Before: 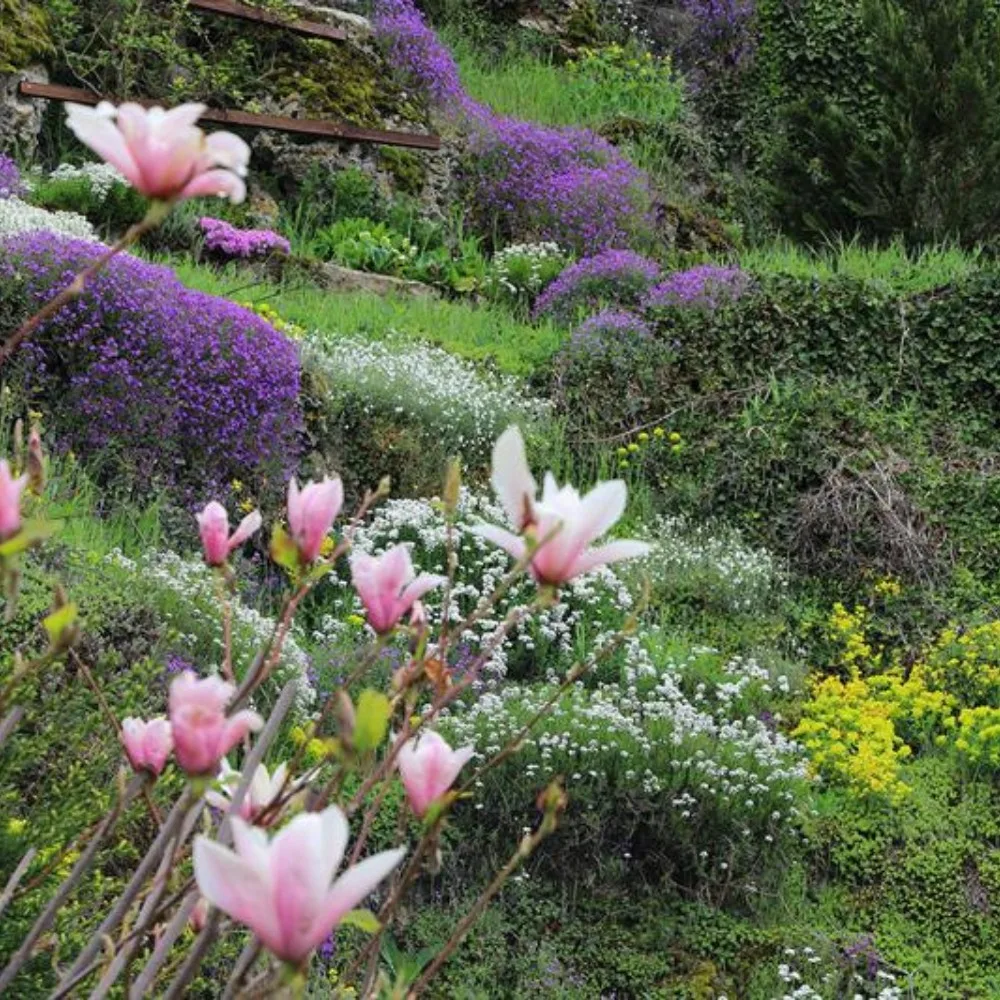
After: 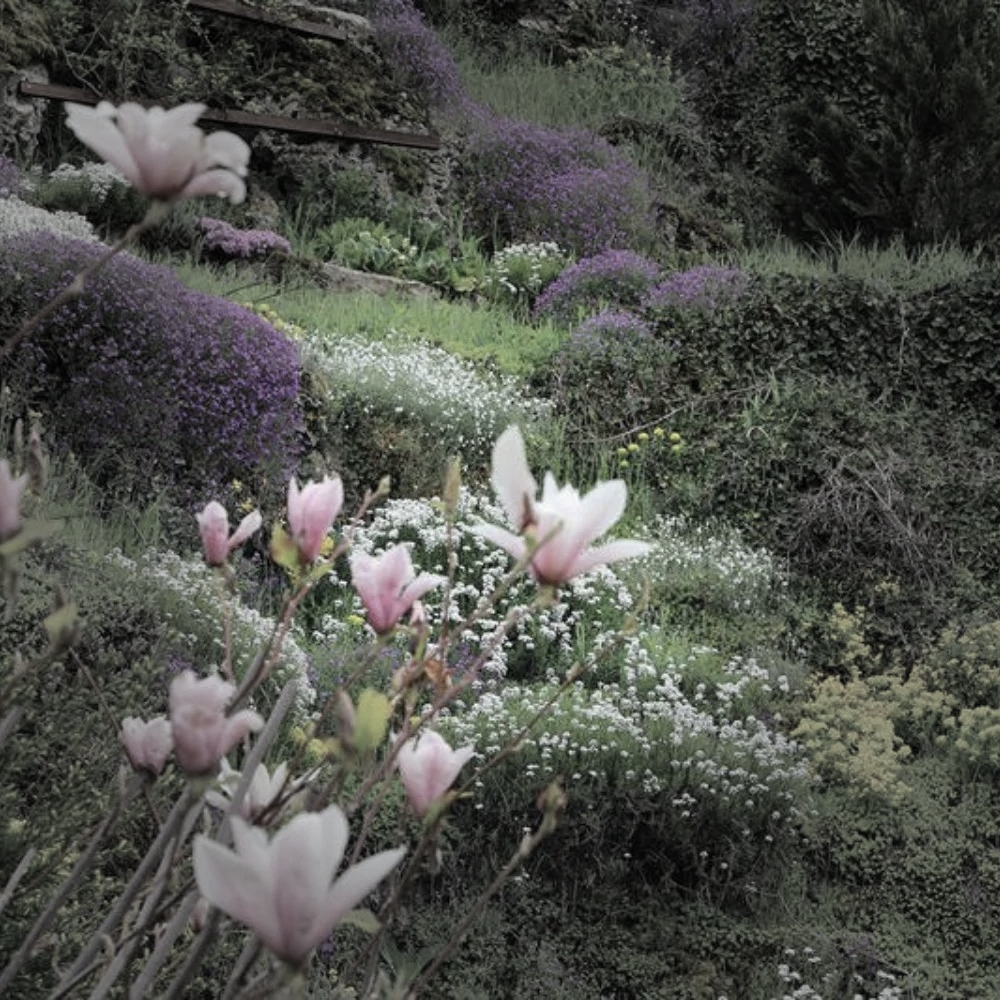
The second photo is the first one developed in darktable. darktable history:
vignetting: fall-off start 40.99%, fall-off radius 40.33%
color correction: highlights b* 0.005, saturation 0.477
